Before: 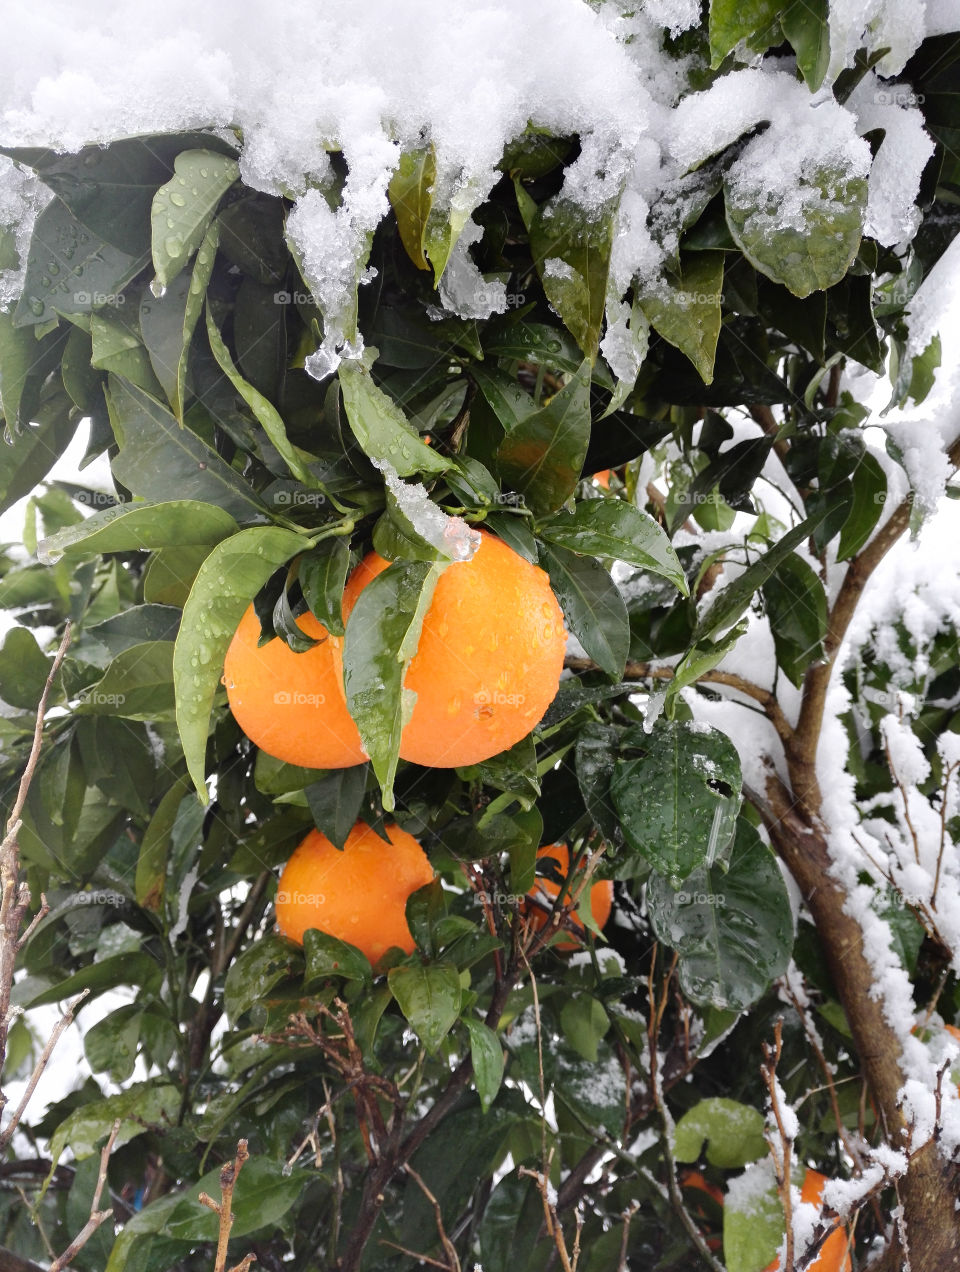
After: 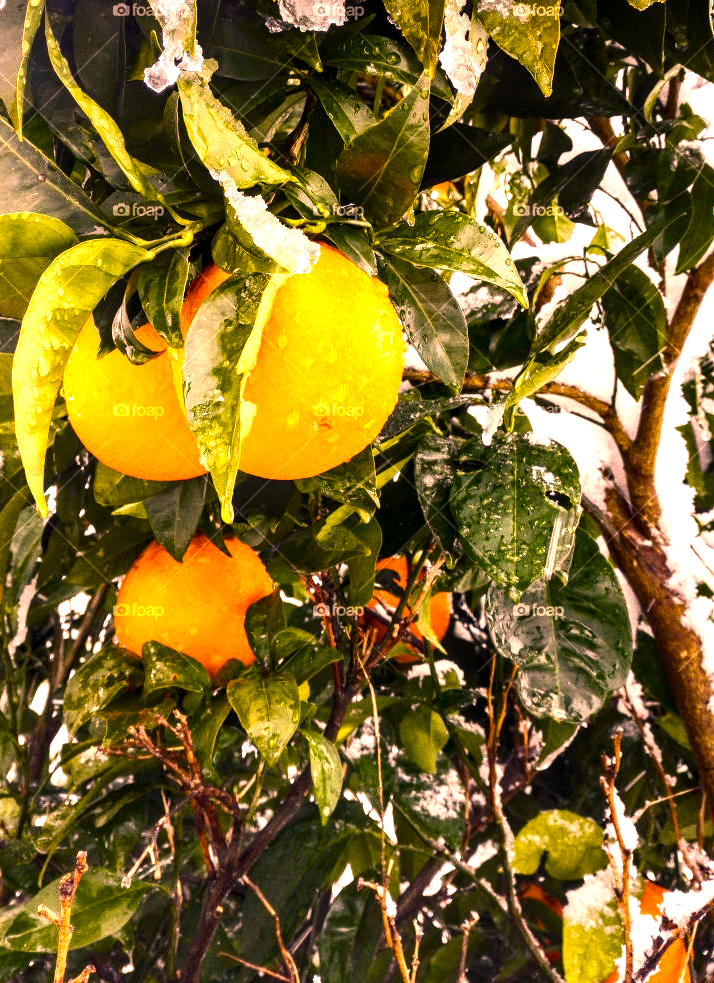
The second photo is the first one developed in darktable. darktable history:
contrast brightness saturation: contrast 0.13, brightness -0.048, saturation 0.164
crop: left 16.842%, top 22.708%, right 8.751%
color balance rgb: shadows lift › chroma 2.018%, shadows lift › hue 247.38°, power › chroma 0.263%, power › hue 63.05°, perceptual saturation grading › global saturation 35.189%, perceptual saturation grading › highlights -25.367%, perceptual saturation grading › shadows 49.559%, perceptual brilliance grading › global brilliance 14.758%, perceptual brilliance grading › shadows -35.007%, global vibrance 50.196%
exposure: black level correction 0, exposure 0.7 EV, compensate highlight preservation false
color correction: highlights a* 39.45, highlights b* 39.6, saturation 0.693
local contrast: detail 150%
contrast equalizer: octaves 7, y [[0.5 ×6], [0.5 ×6], [0.5, 0.5, 0.501, 0.545, 0.707, 0.863], [0 ×6], [0 ×6]]
